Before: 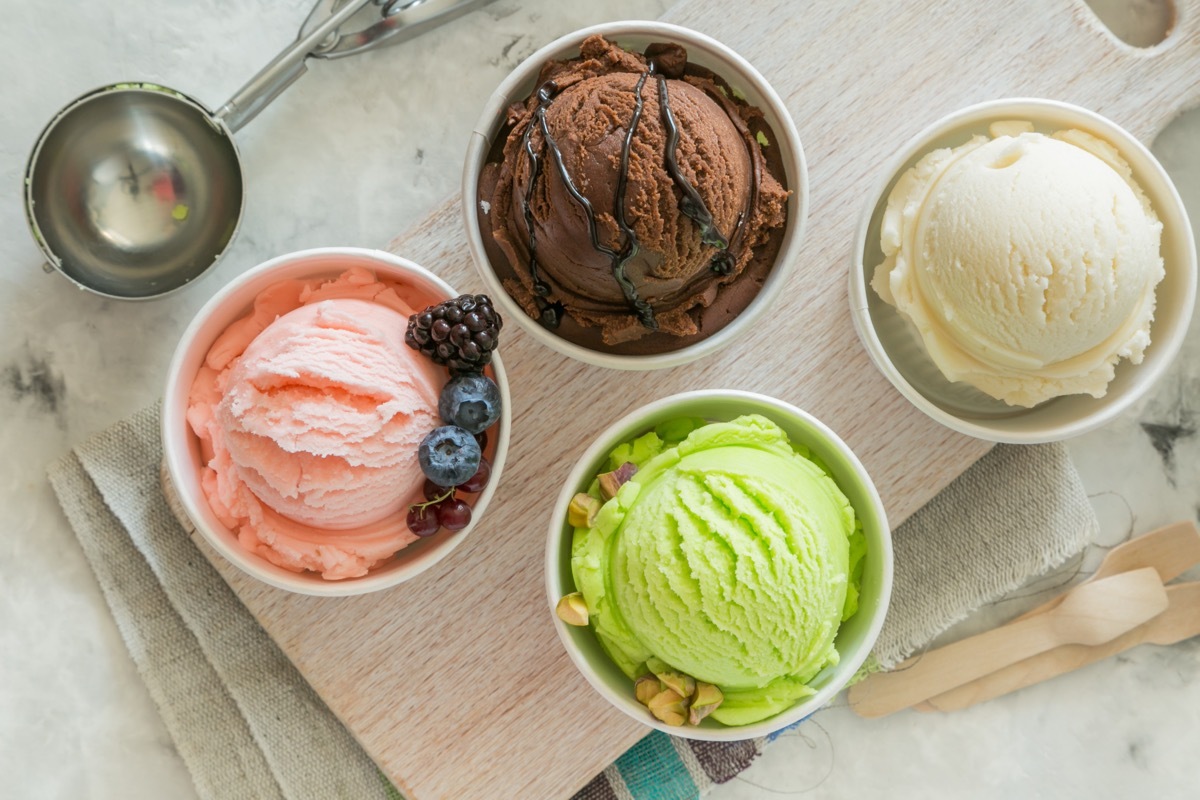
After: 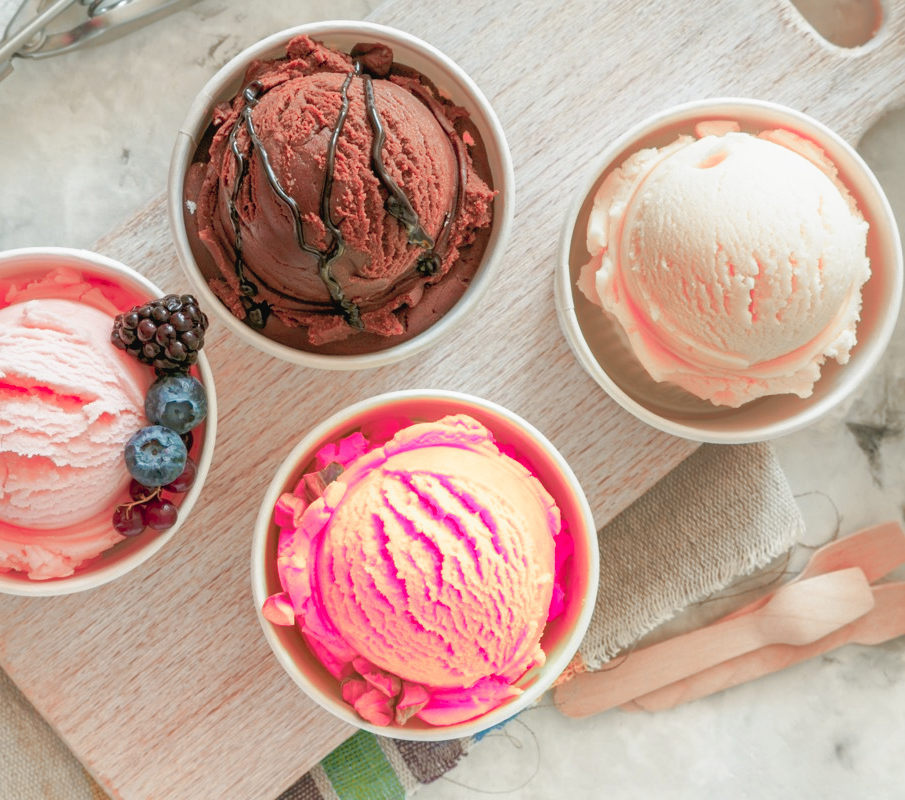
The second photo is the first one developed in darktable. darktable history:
crop and rotate: left 24.511%
color zones: curves: ch2 [(0, 0.488) (0.143, 0.417) (0.286, 0.212) (0.429, 0.179) (0.571, 0.154) (0.714, 0.415) (0.857, 0.495) (1, 0.488)]
base curve: curves: ch0 [(0, 0) (0.688, 0.865) (1, 1)], preserve colors none
shadows and highlights: shadows 59.73, highlights -59.75
tone curve: curves: ch0 [(0, 0.013) (0.054, 0.018) (0.205, 0.191) (0.289, 0.292) (0.39, 0.424) (0.493, 0.551) (0.666, 0.743) (0.795, 0.841) (1, 0.998)]; ch1 [(0, 0) (0.385, 0.343) (0.439, 0.415) (0.494, 0.495) (0.501, 0.501) (0.51, 0.509) (0.548, 0.554) (0.586, 0.614) (0.66, 0.706) (0.783, 0.804) (1, 1)]; ch2 [(0, 0) (0.304, 0.31) (0.403, 0.399) (0.441, 0.428) (0.47, 0.469) (0.498, 0.496) (0.524, 0.538) (0.566, 0.579) (0.633, 0.665) (0.7, 0.711) (1, 1)], preserve colors none
